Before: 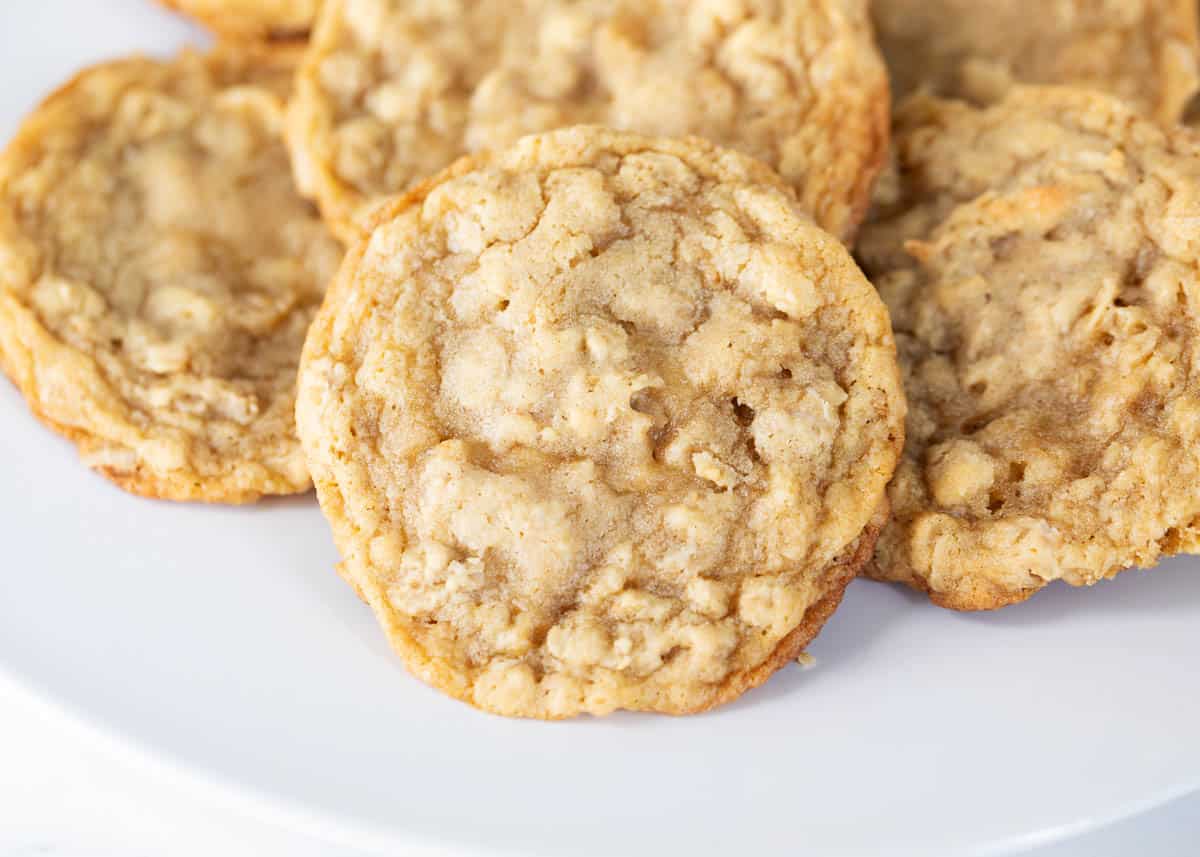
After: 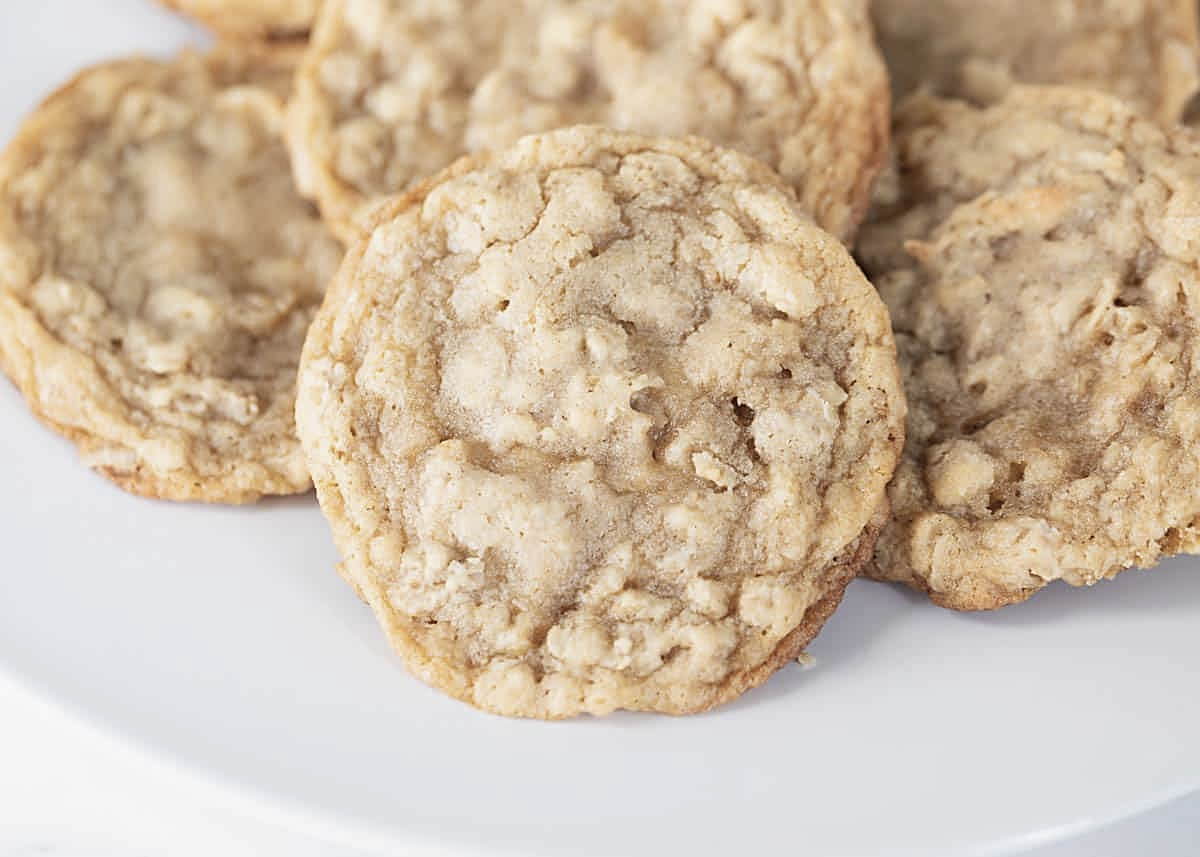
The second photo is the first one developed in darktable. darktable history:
sharpen: on, module defaults
contrast brightness saturation: contrast -0.045, saturation -0.39
